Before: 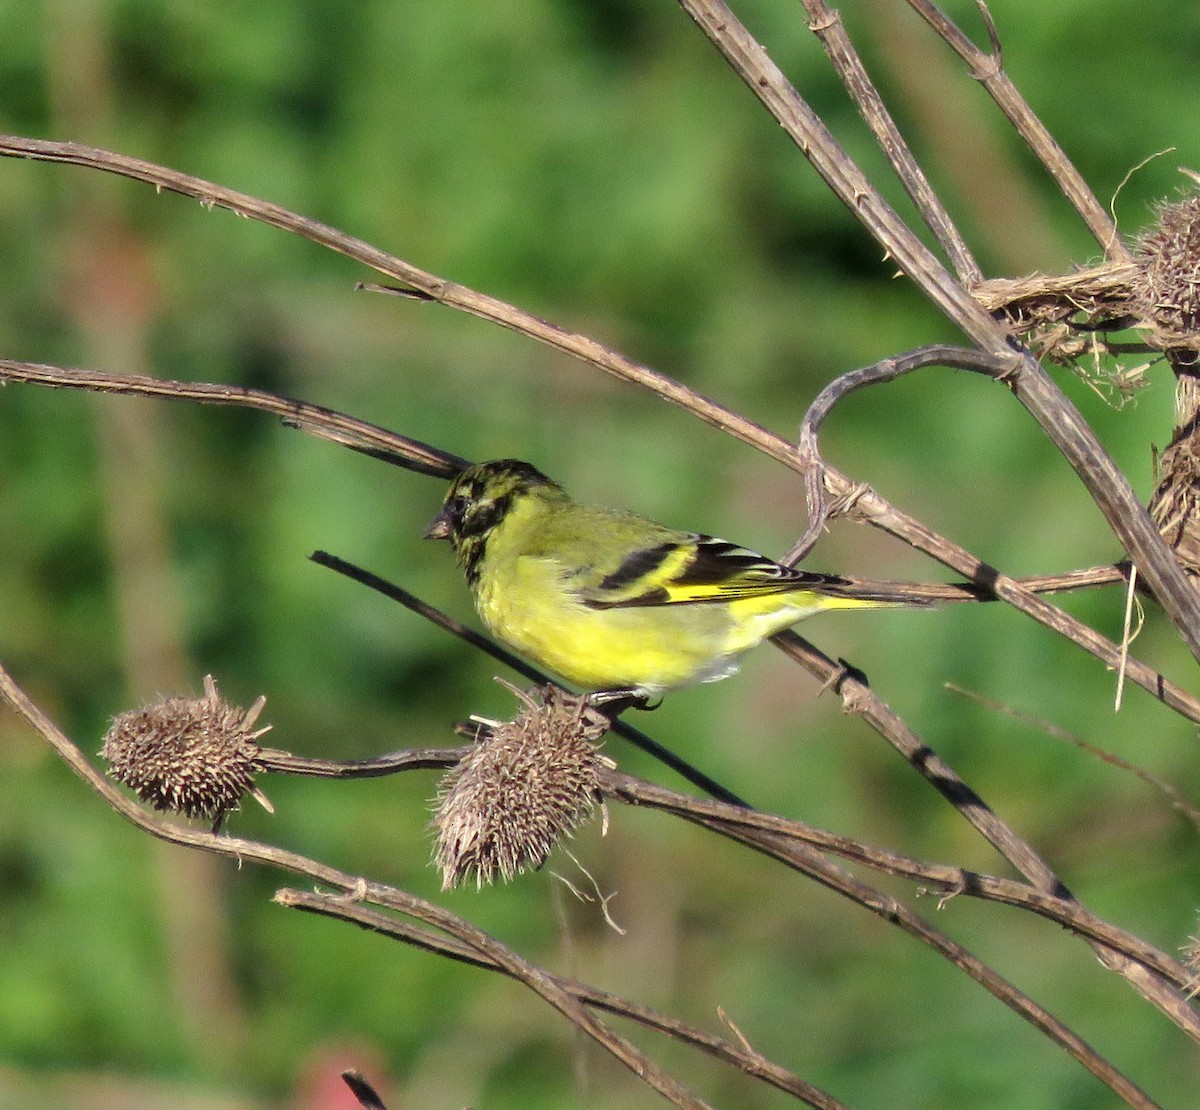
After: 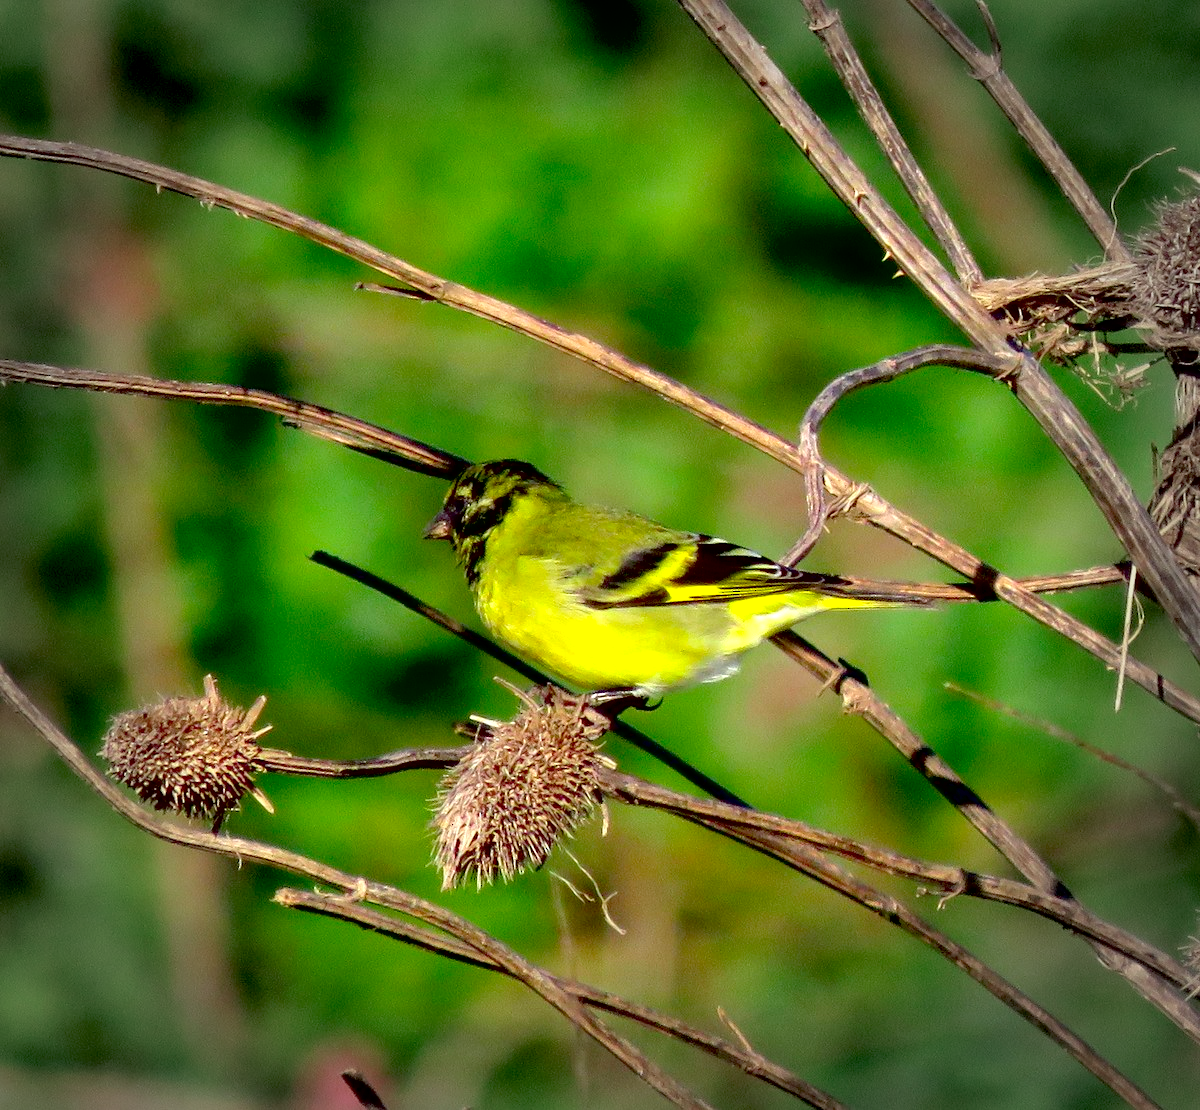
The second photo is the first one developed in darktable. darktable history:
contrast brightness saturation: saturation 0.494
vignetting: fall-off start 68.18%, fall-off radius 30.71%, width/height ratio 0.991, shape 0.862
exposure: black level correction 0.03, exposure 0.311 EV, compensate highlight preservation false
